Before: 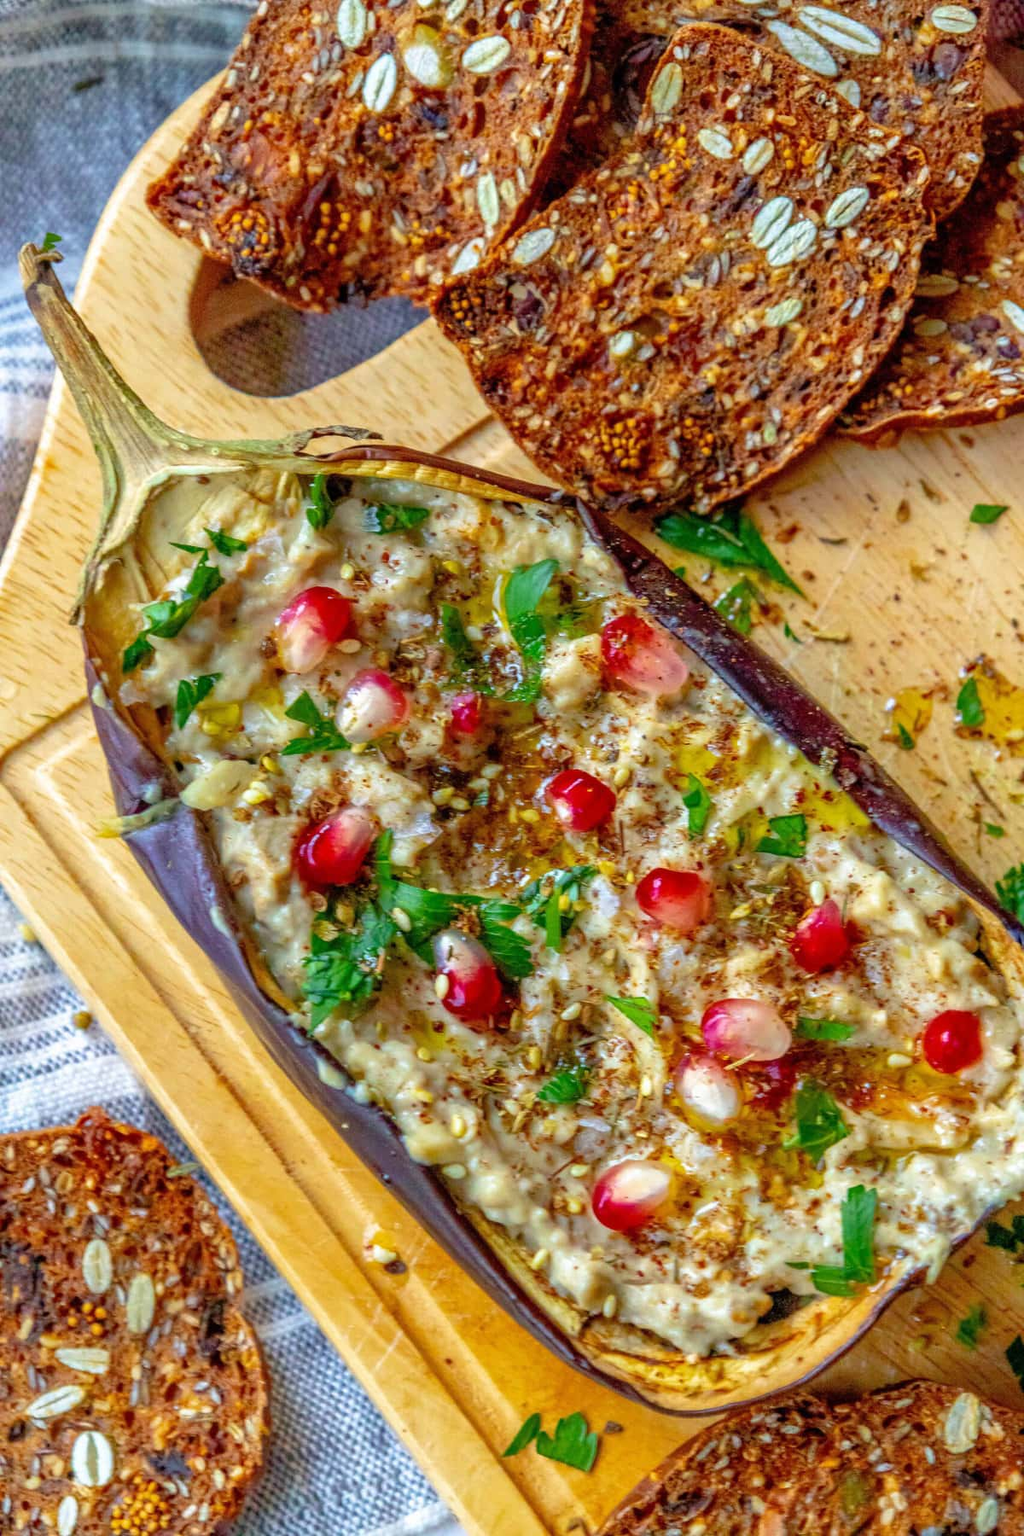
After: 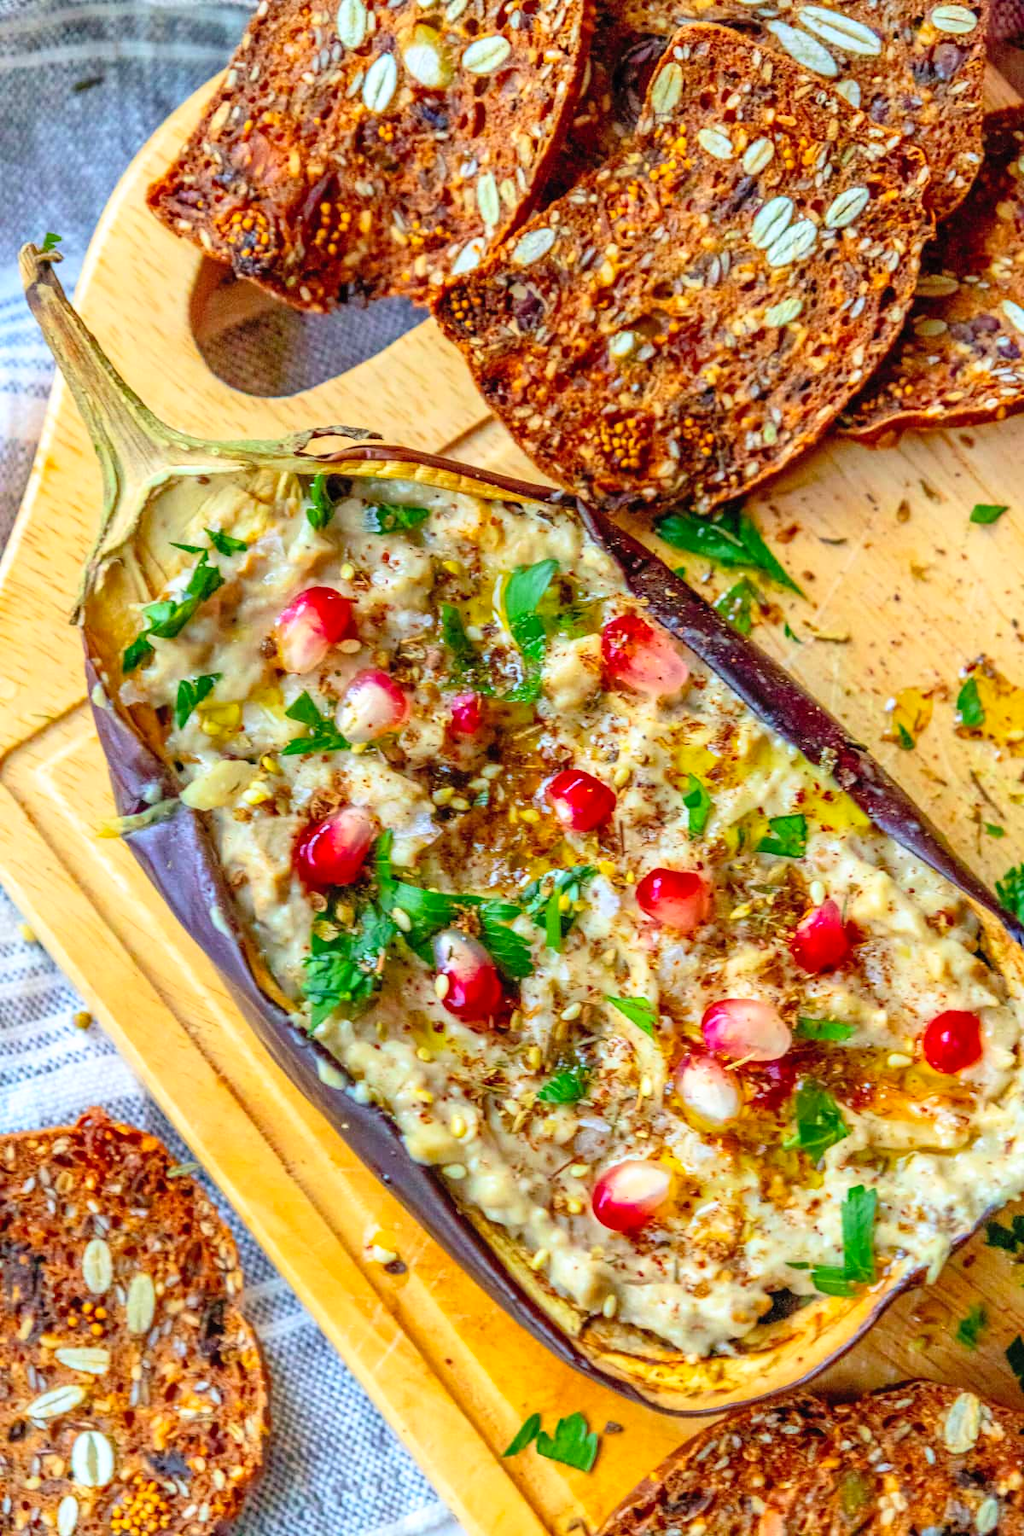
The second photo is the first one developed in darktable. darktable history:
contrast brightness saturation: contrast 0.197, brightness 0.165, saturation 0.216
